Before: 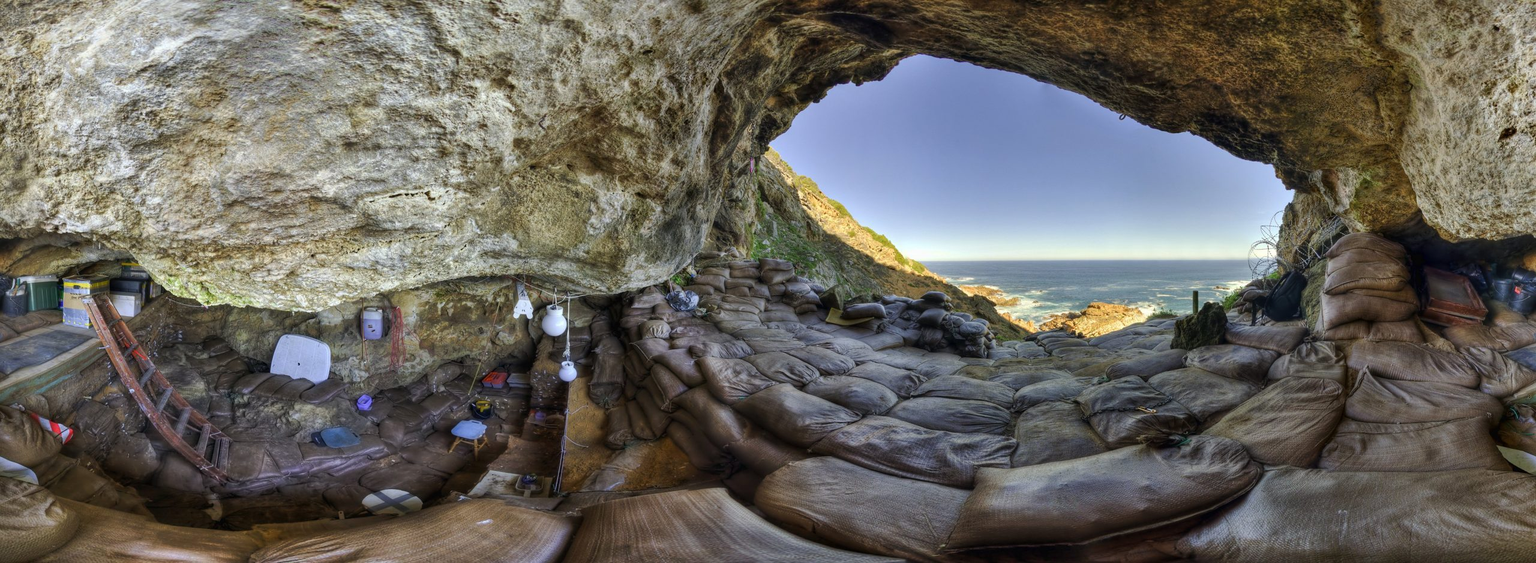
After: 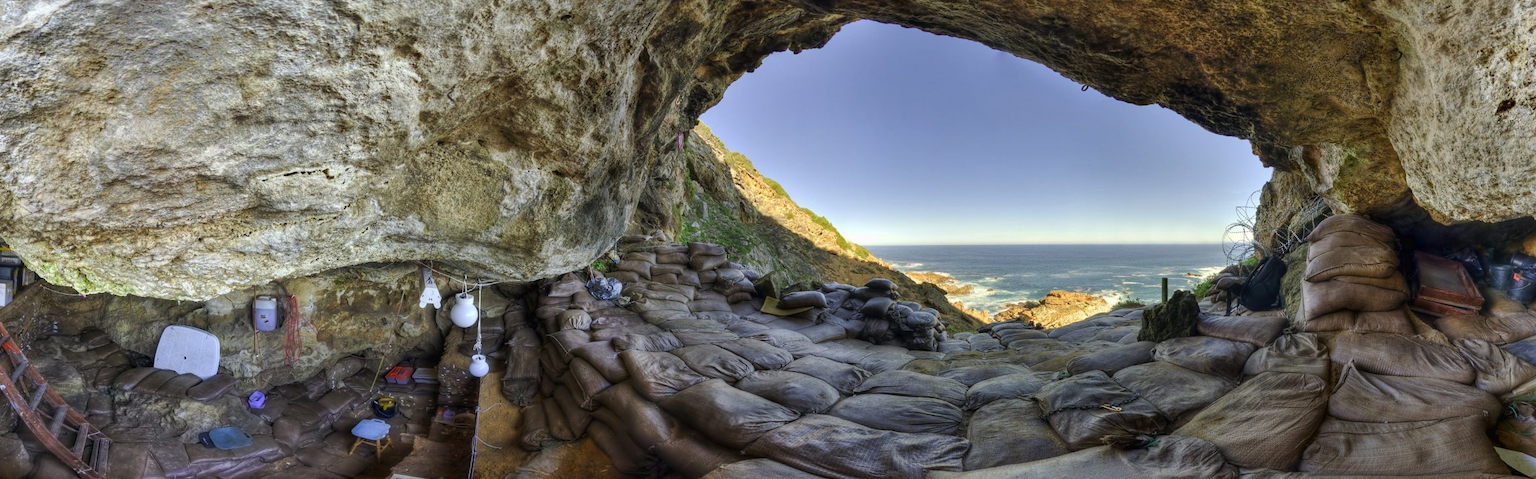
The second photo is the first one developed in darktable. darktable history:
crop: left 8.439%, top 6.583%, bottom 15.383%
